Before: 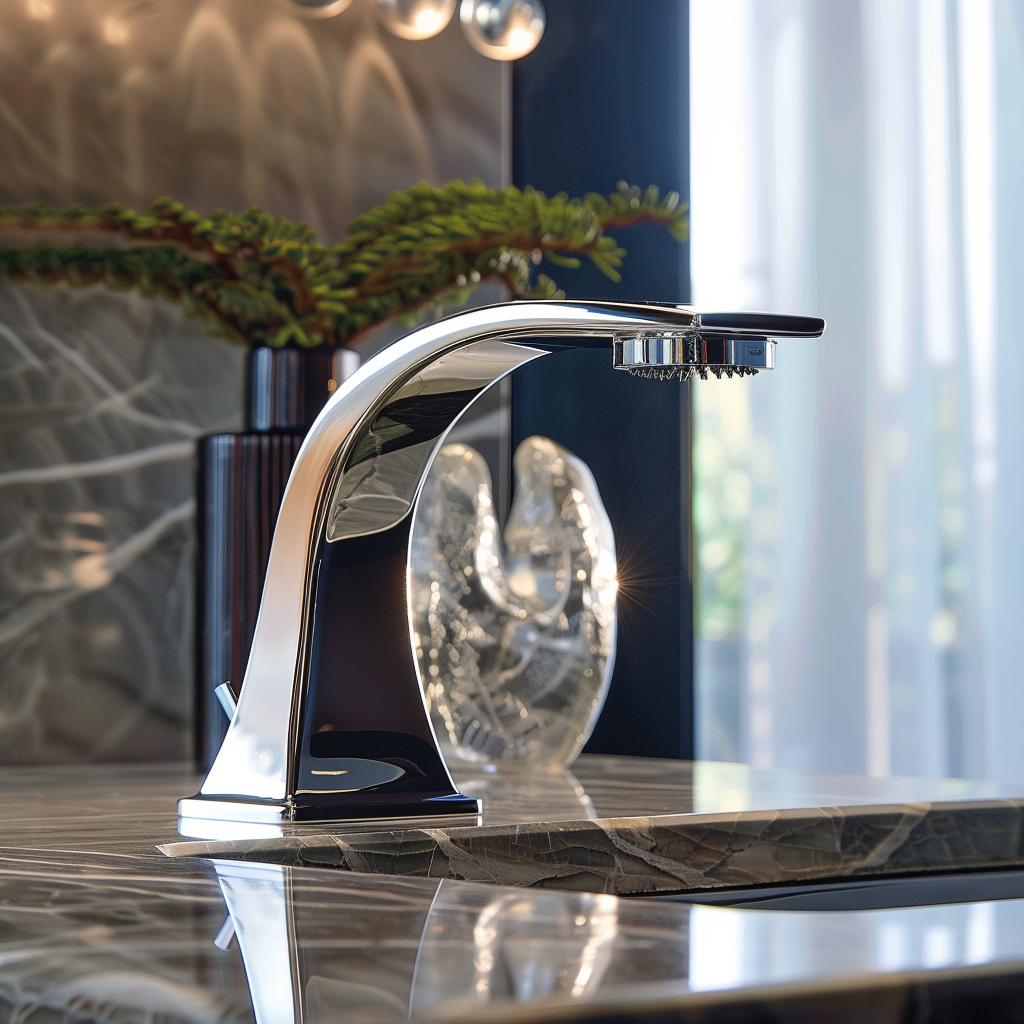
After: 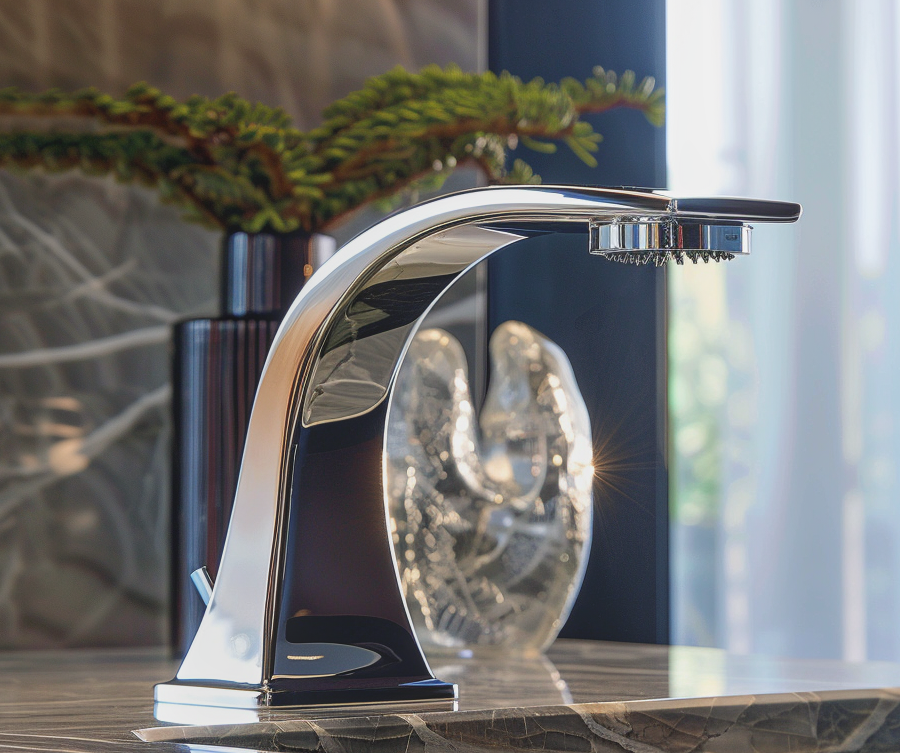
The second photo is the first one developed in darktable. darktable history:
crop and rotate: left 2.425%, top 11.305%, right 9.6%, bottom 15.08%
local contrast: highlights 48%, shadows 0%, detail 100%
